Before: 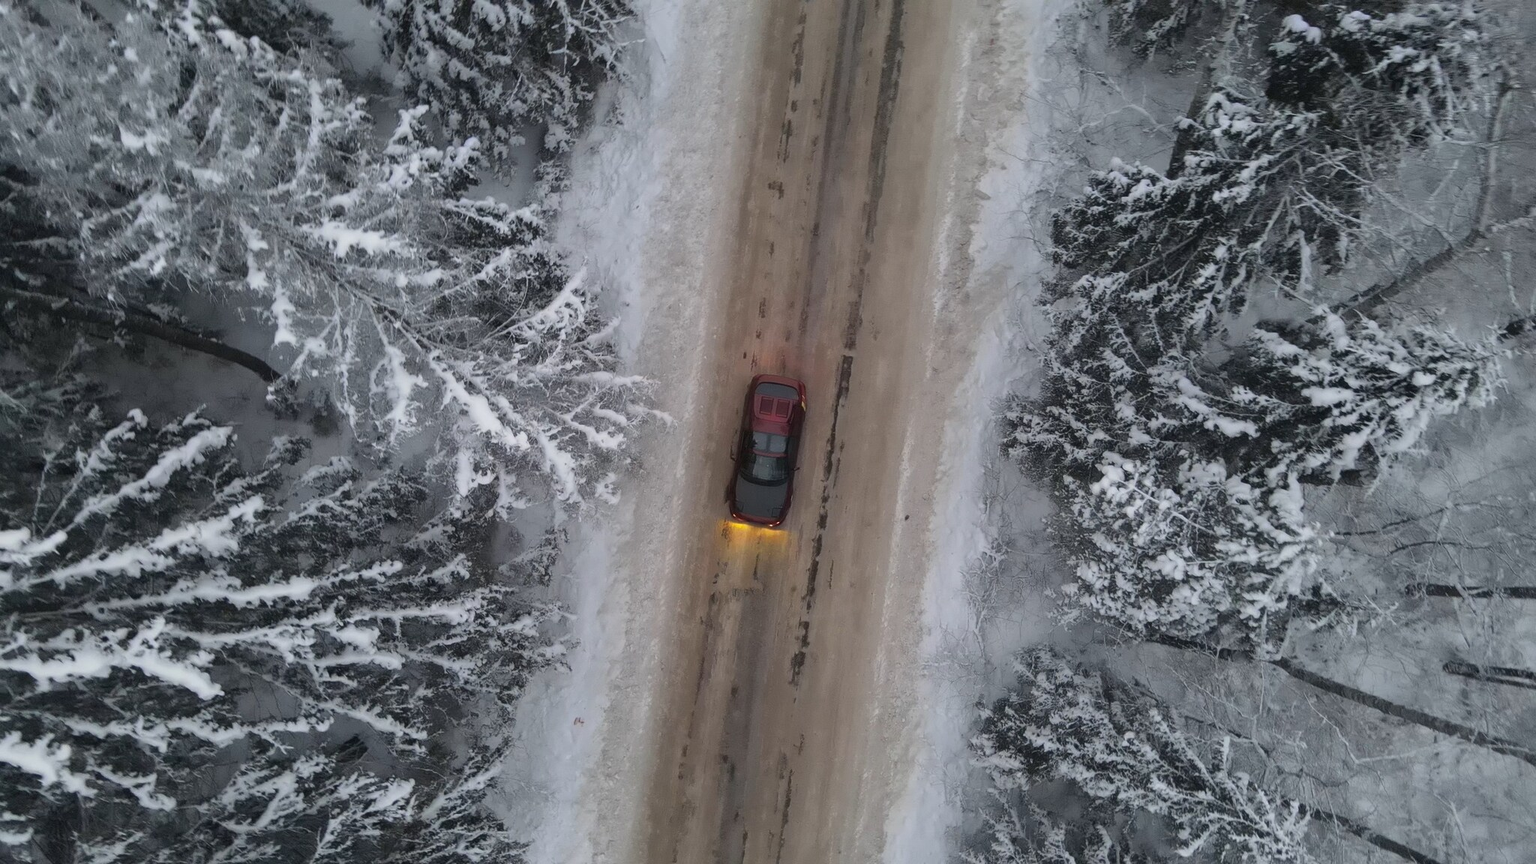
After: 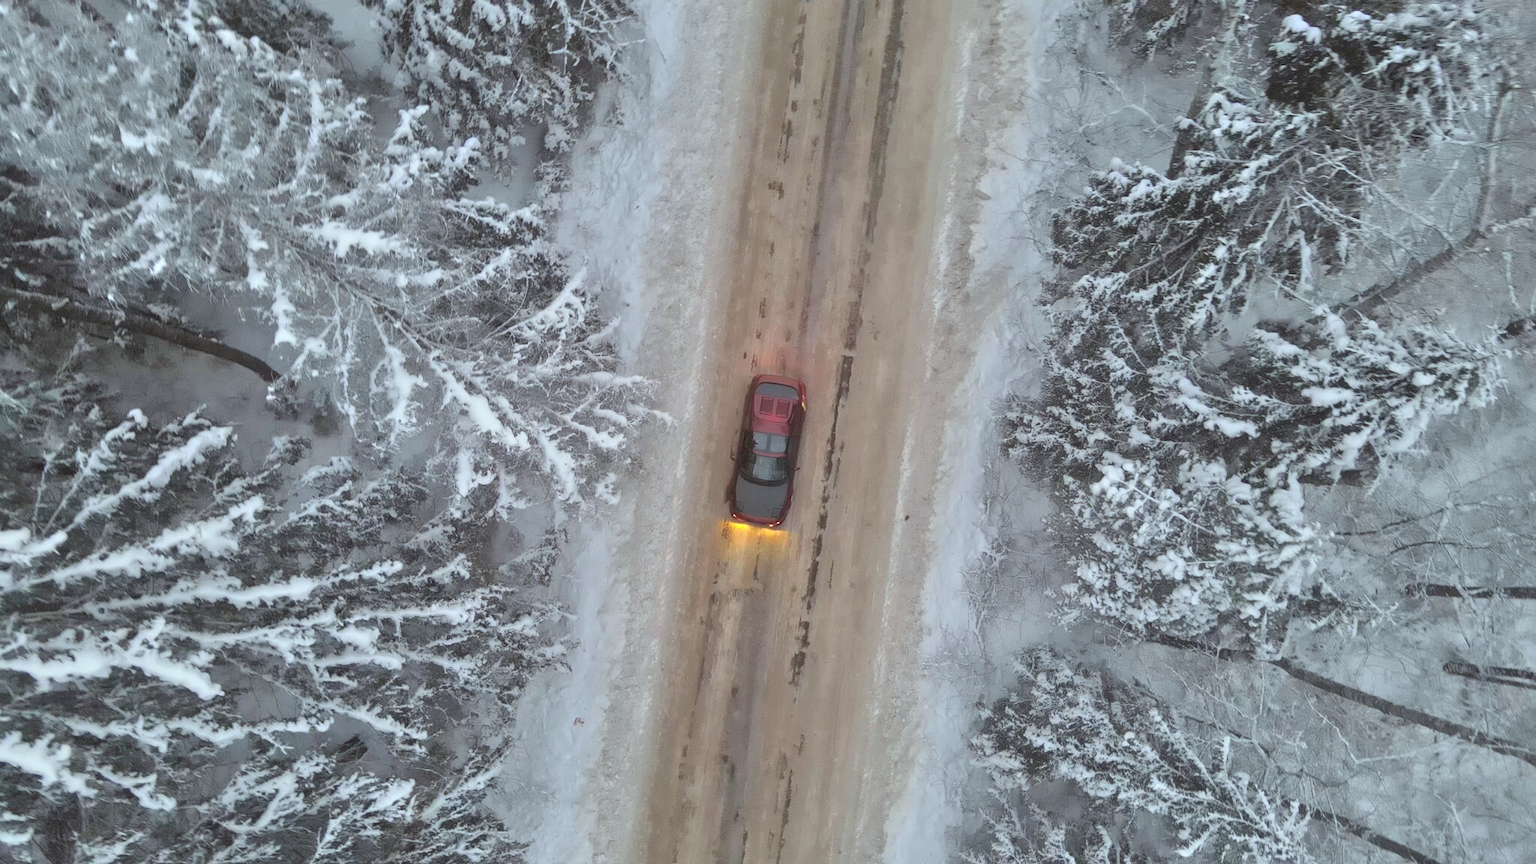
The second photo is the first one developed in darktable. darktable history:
color correction: highlights a* -4.86, highlights b* -3.11, shadows a* 3.92, shadows b* 4.28
exposure: black level correction -0.004, exposure 0.05 EV, compensate exposure bias true, compensate highlight preservation false
tone equalizer: -7 EV 0.161 EV, -6 EV 0.613 EV, -5 EV 1.15 EV, -4 EV 1.32 EV, -3 EV 1.12 EV, -2 EV 0.6 EV, -1 EV 0.149 EV, mask exposure compensation -0.503 EV
shadows and highlights: shadows 36.71, highlights -27.4, soften with gaussian
